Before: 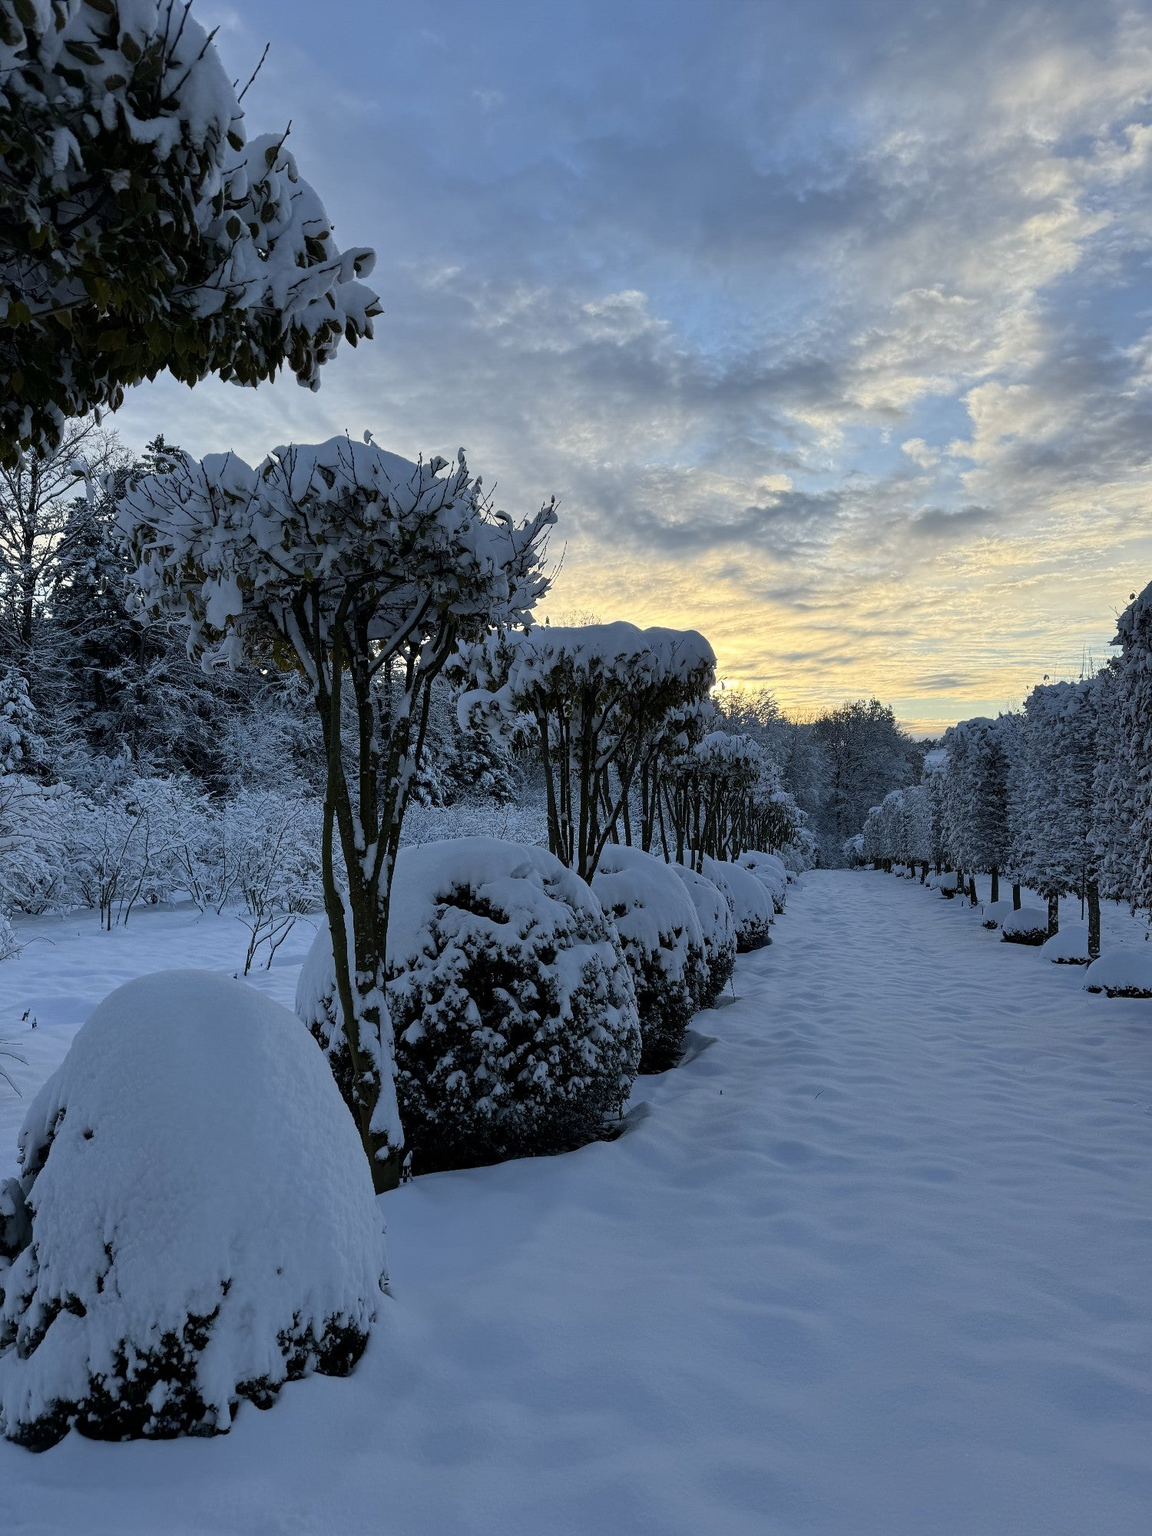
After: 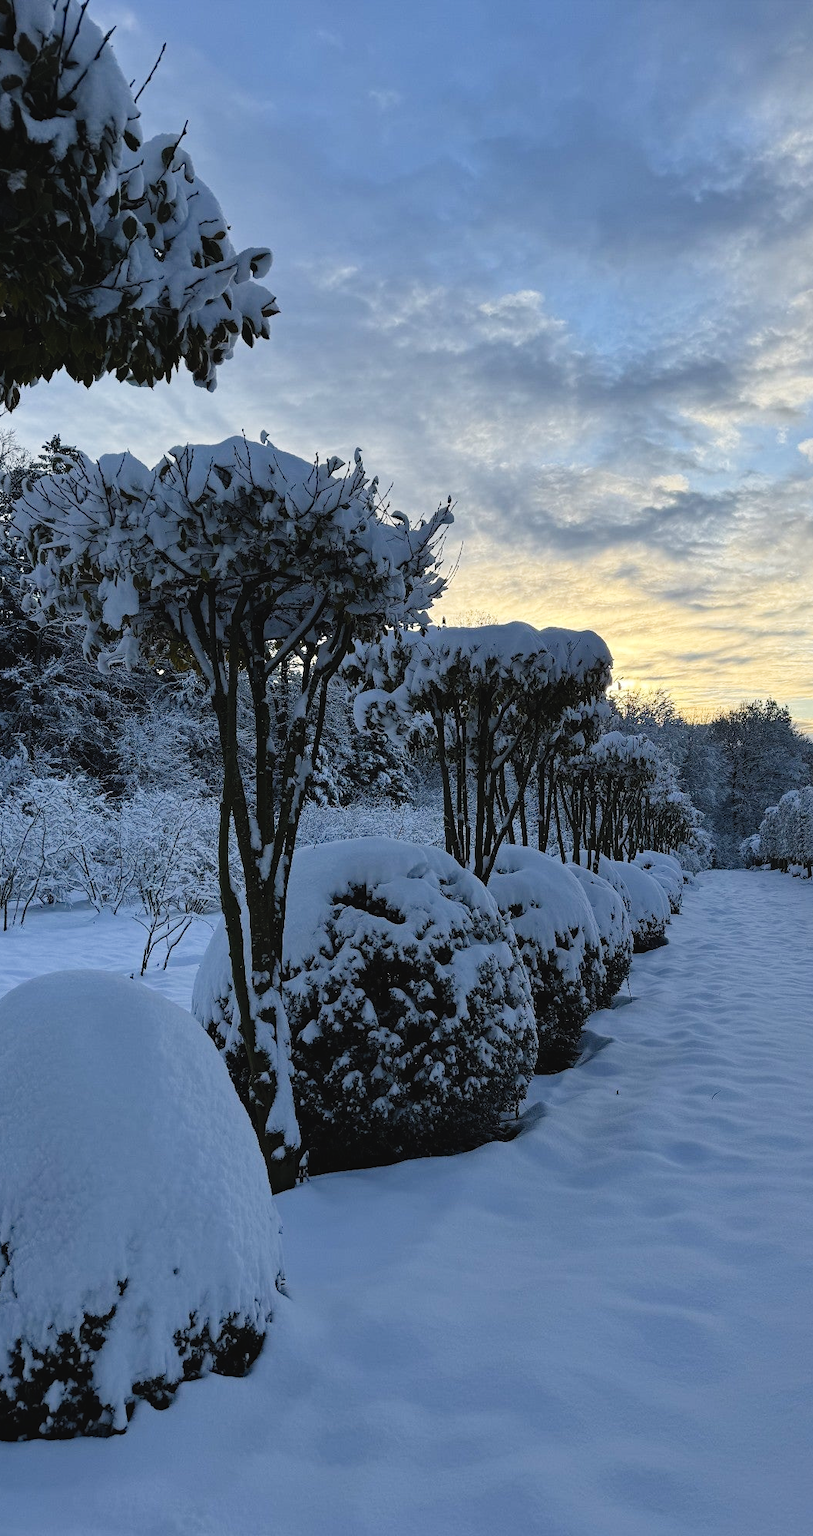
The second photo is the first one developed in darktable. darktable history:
tone curve: curves: ch0 [(0, 0.036) (0.119, 0.115) (0.466, 0.498) (0.715, 0.767) (0.817, 0.865) (1, 0.998)]; ch1 [(0, 0) (0.377, 0.424) (0.442, 0.491) (0.487, 0.502) (0.514, 0.512) (0.536, 0.577) (0.66, 0.724) (1, 1)]; ch2 [(0, 0) (0.38, 0.405) (0.463, 0.443) (0.492, 0.486) (0.526, 0.541) (0.578, 0.598) (1, 1)], preserve colors none
haze removal: strength 0.115, distance 0.245, compatibility mode true, adaptive false
tone equalizer: edges refinement/feathering 500, mask exposure compensation -1.57 EV, preserve details no
crop and rotate: left 9.041%, right 20.299%
